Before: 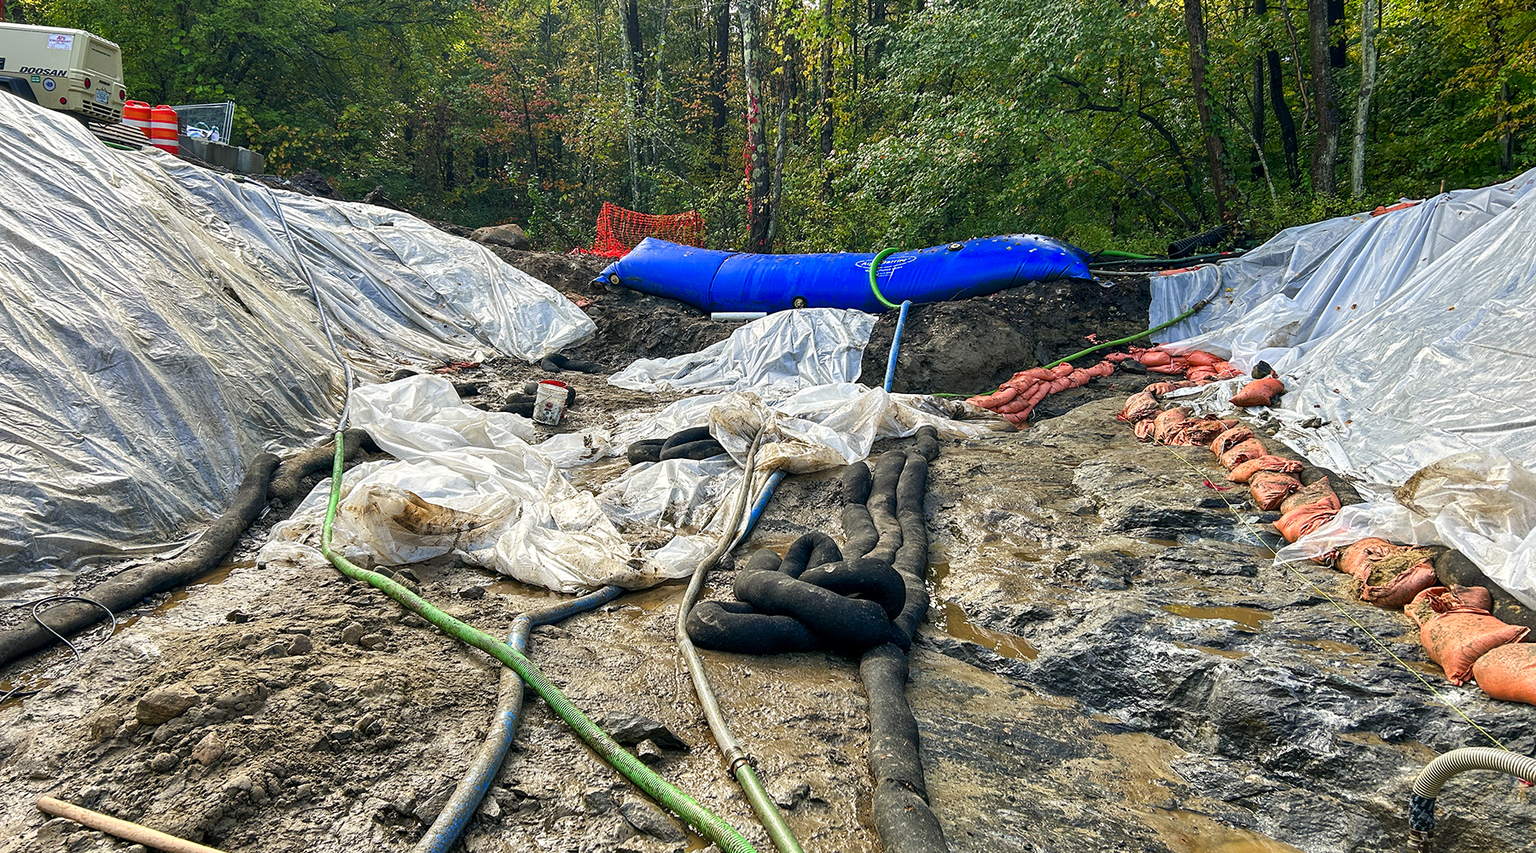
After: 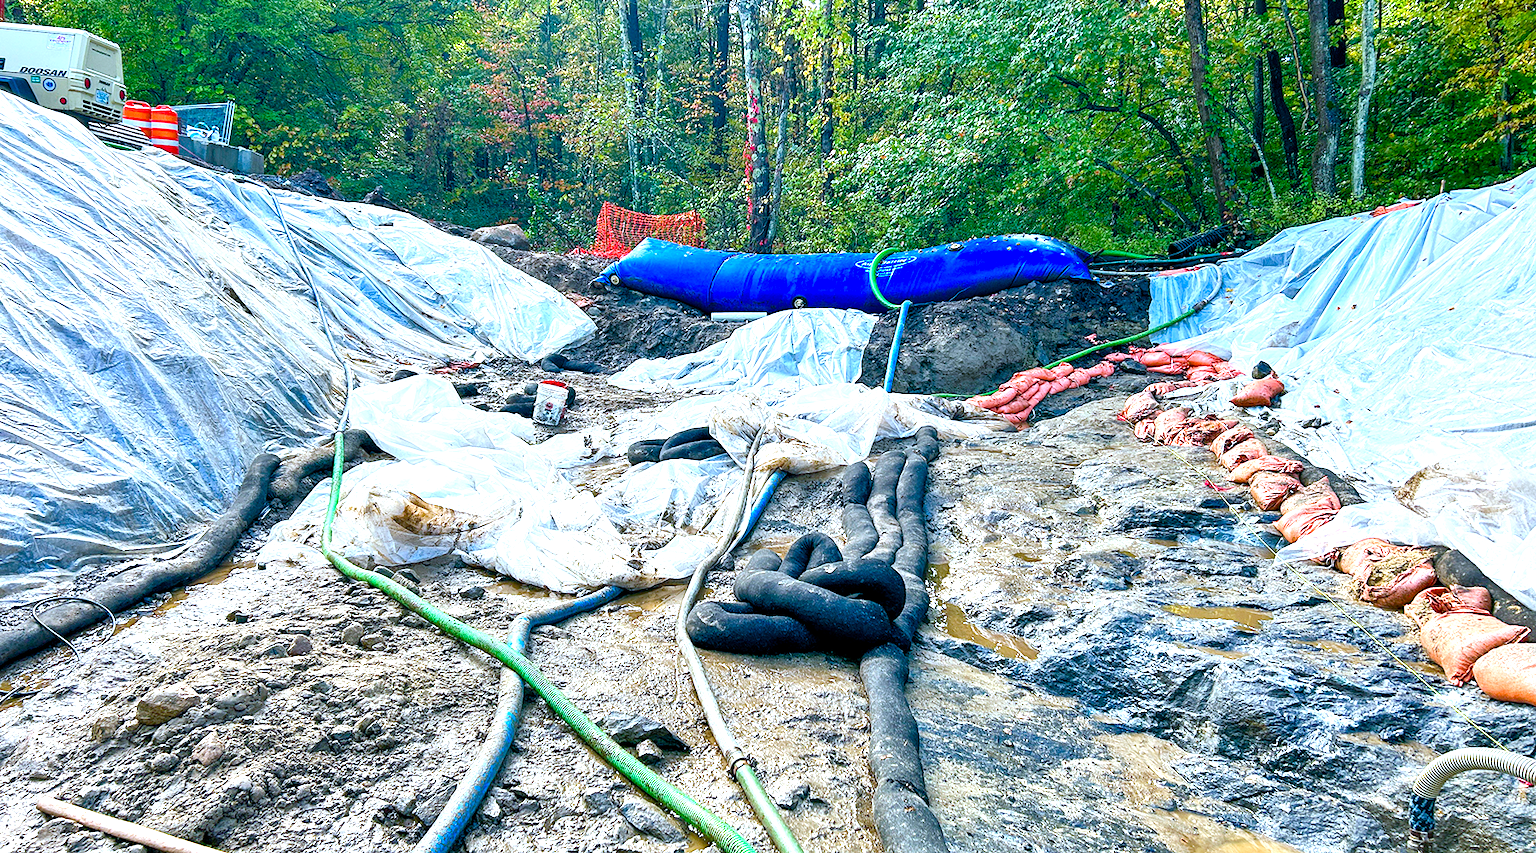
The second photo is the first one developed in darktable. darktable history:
exposure: exposure 0.788 EV, compensate highlight preservation false
color calibration: illuminant custom, x 0.39, y 0.387, temperature 3845.8 K
shadows and highlights: shadows 73.62, highlights -25.52, soften with gaussian
color balance rgb: shadows lift › luminance -10.205%, shadows lift › chroma 0.854%, shadows lift › hue 115.14°, highlights gain › luminance 7.016%, highlights gain › chroma 0.95%, highlights gain › hue 47.77°, linear chroma grading › global chroma 14.365%, perceptual saturation grading › global saturation 23.325%, perceptual saturation grading › highlights -24.02%, perceptual saturation grading › mid-tones 23.973%, perceptual saturation grading › shadows 40.765%, global vibrance 9.414%
